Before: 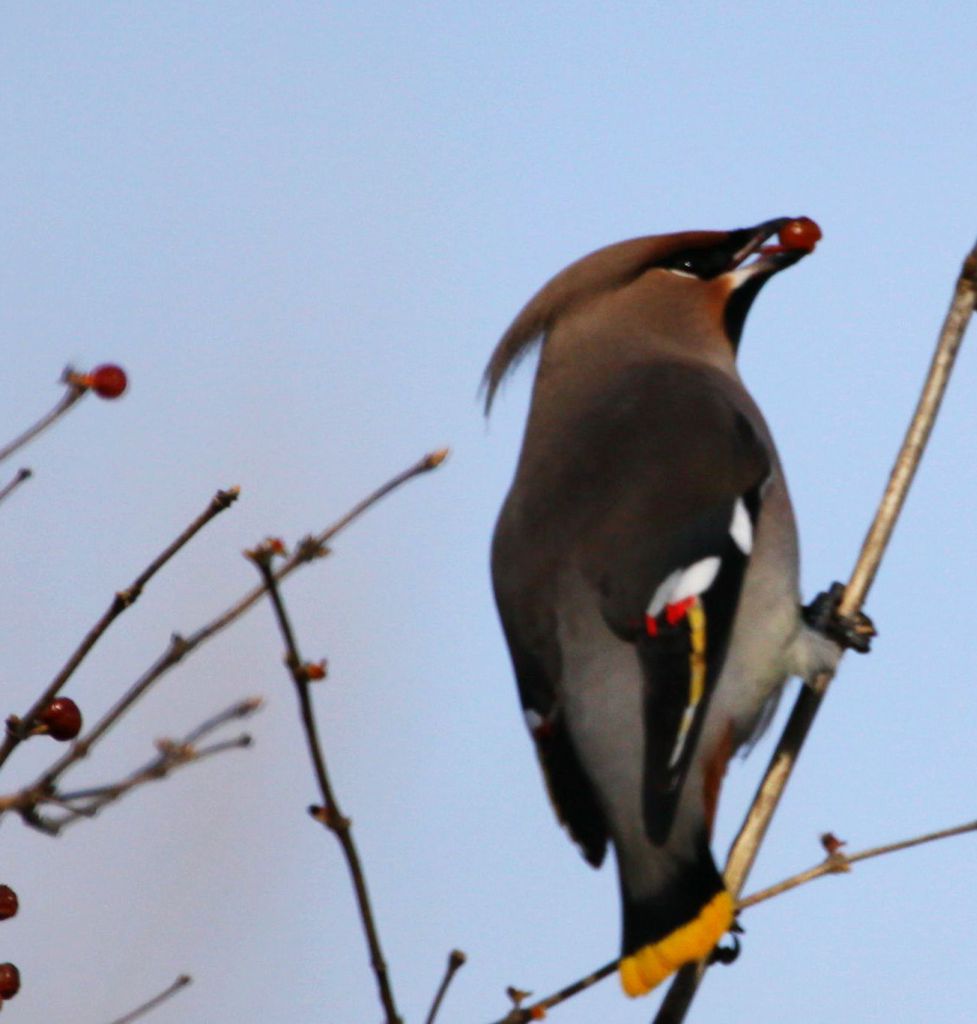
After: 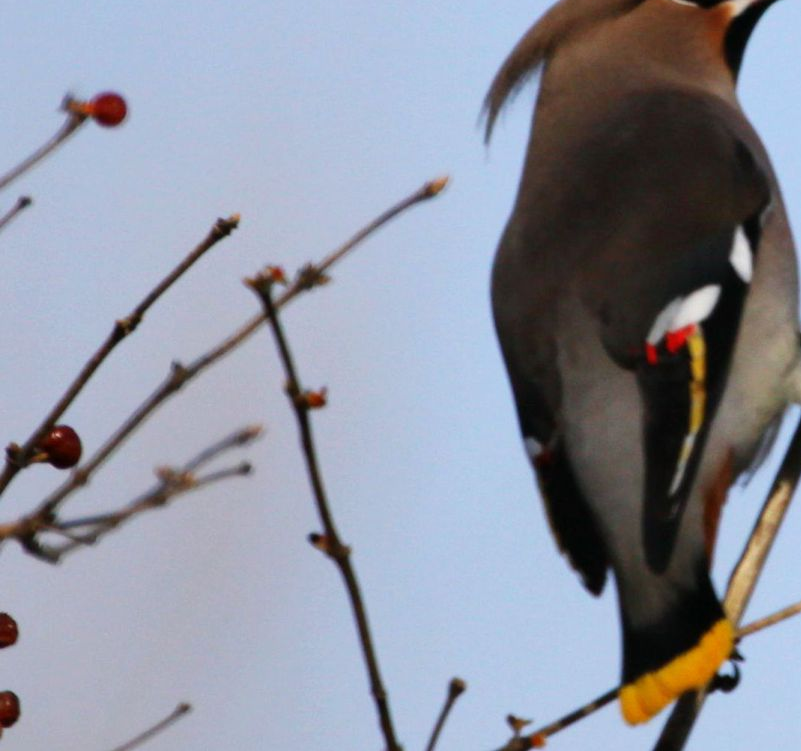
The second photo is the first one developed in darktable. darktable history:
crop: top 26.64%, right 17.958%
